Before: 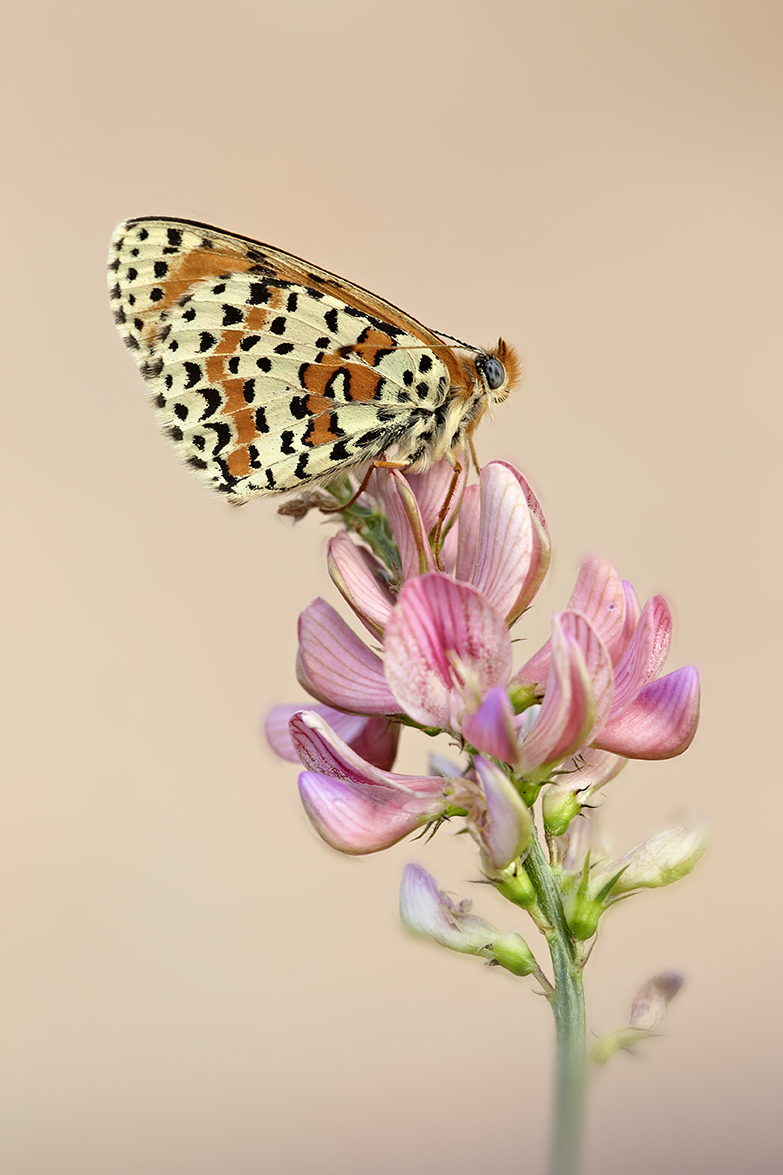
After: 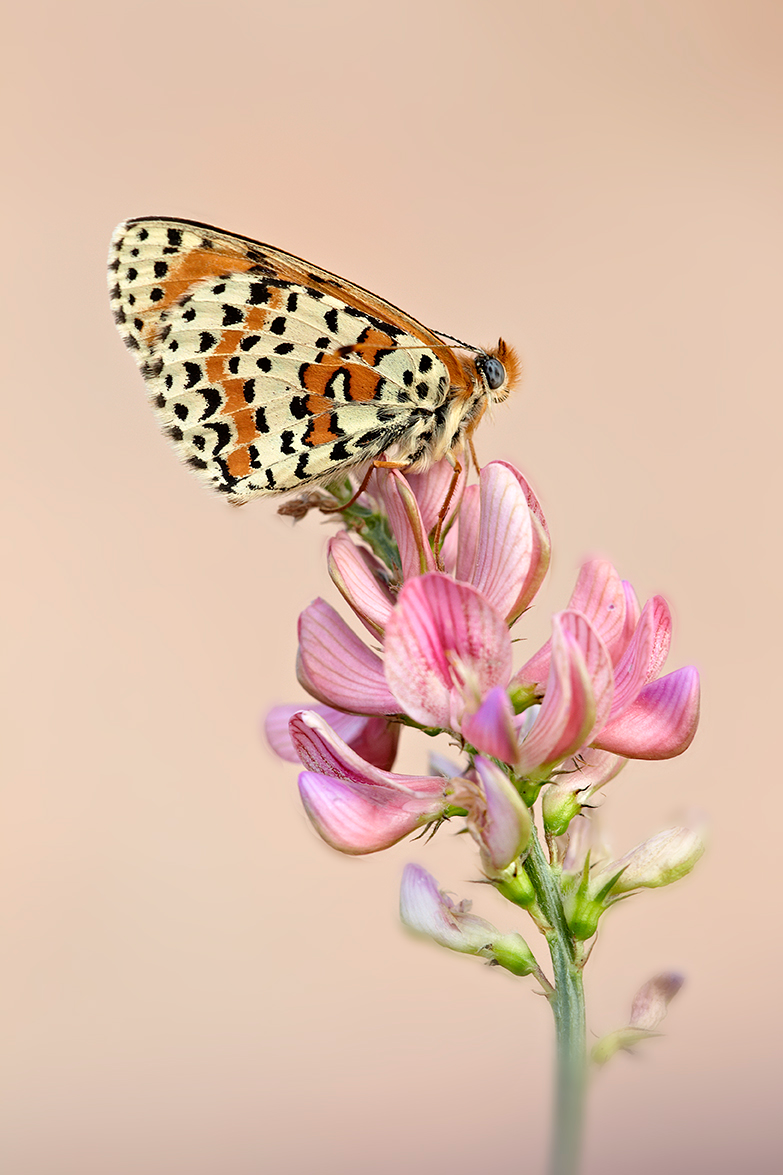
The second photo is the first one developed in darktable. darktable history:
tone equalizer: on, module defaults
white balance: red 1.009, blue 1.027
